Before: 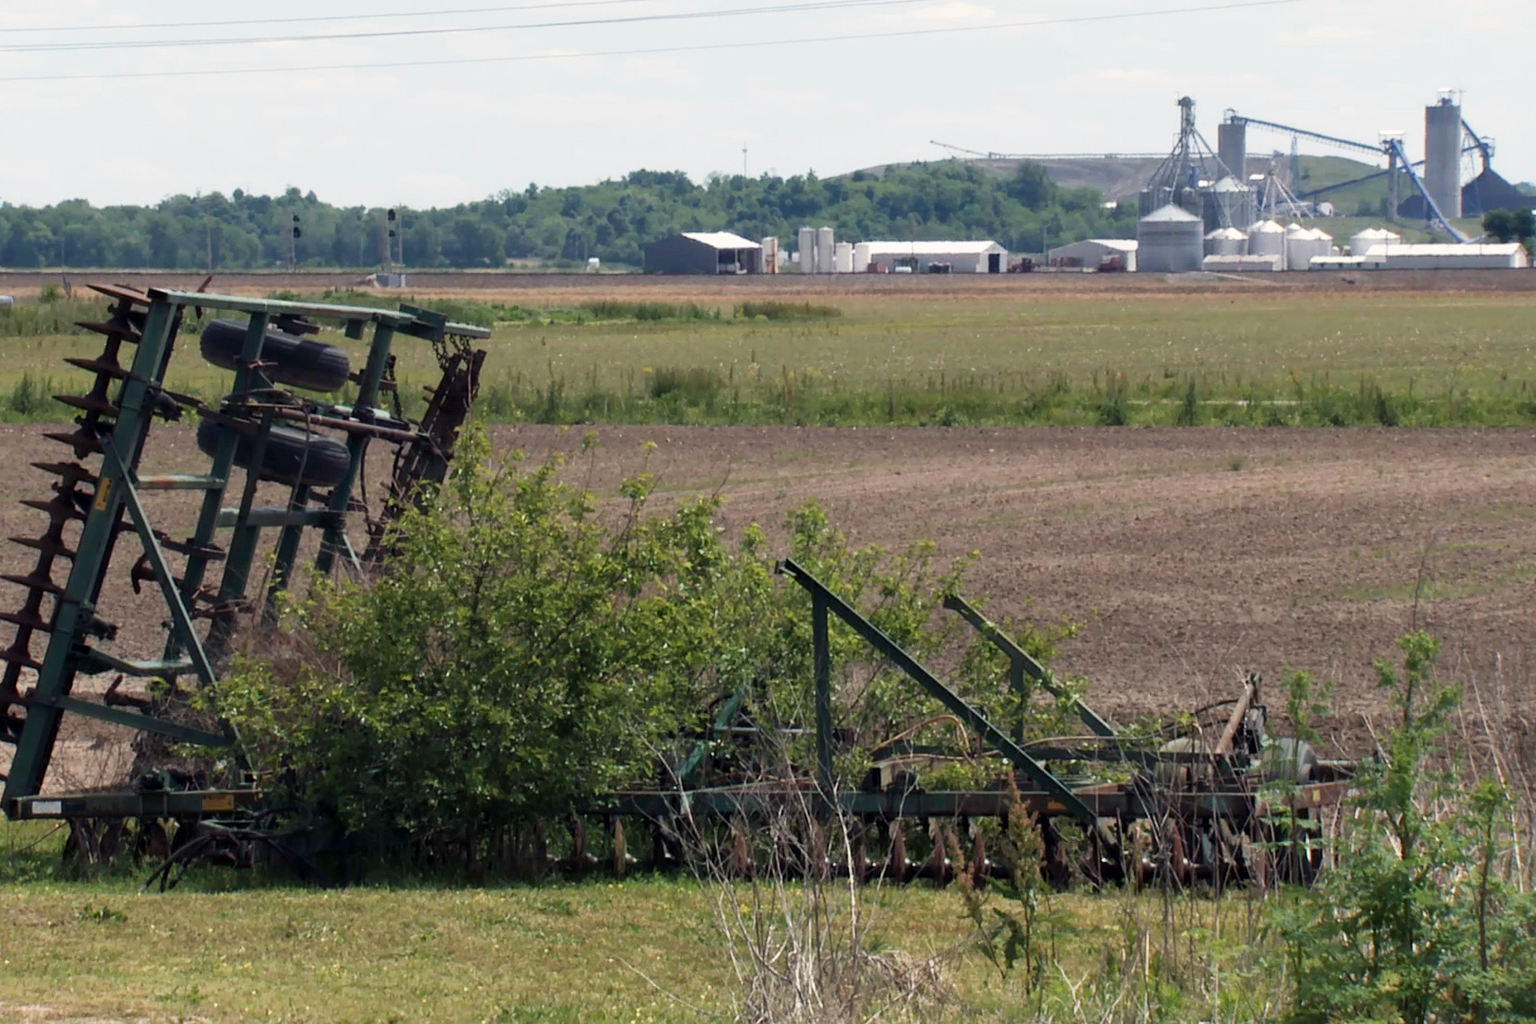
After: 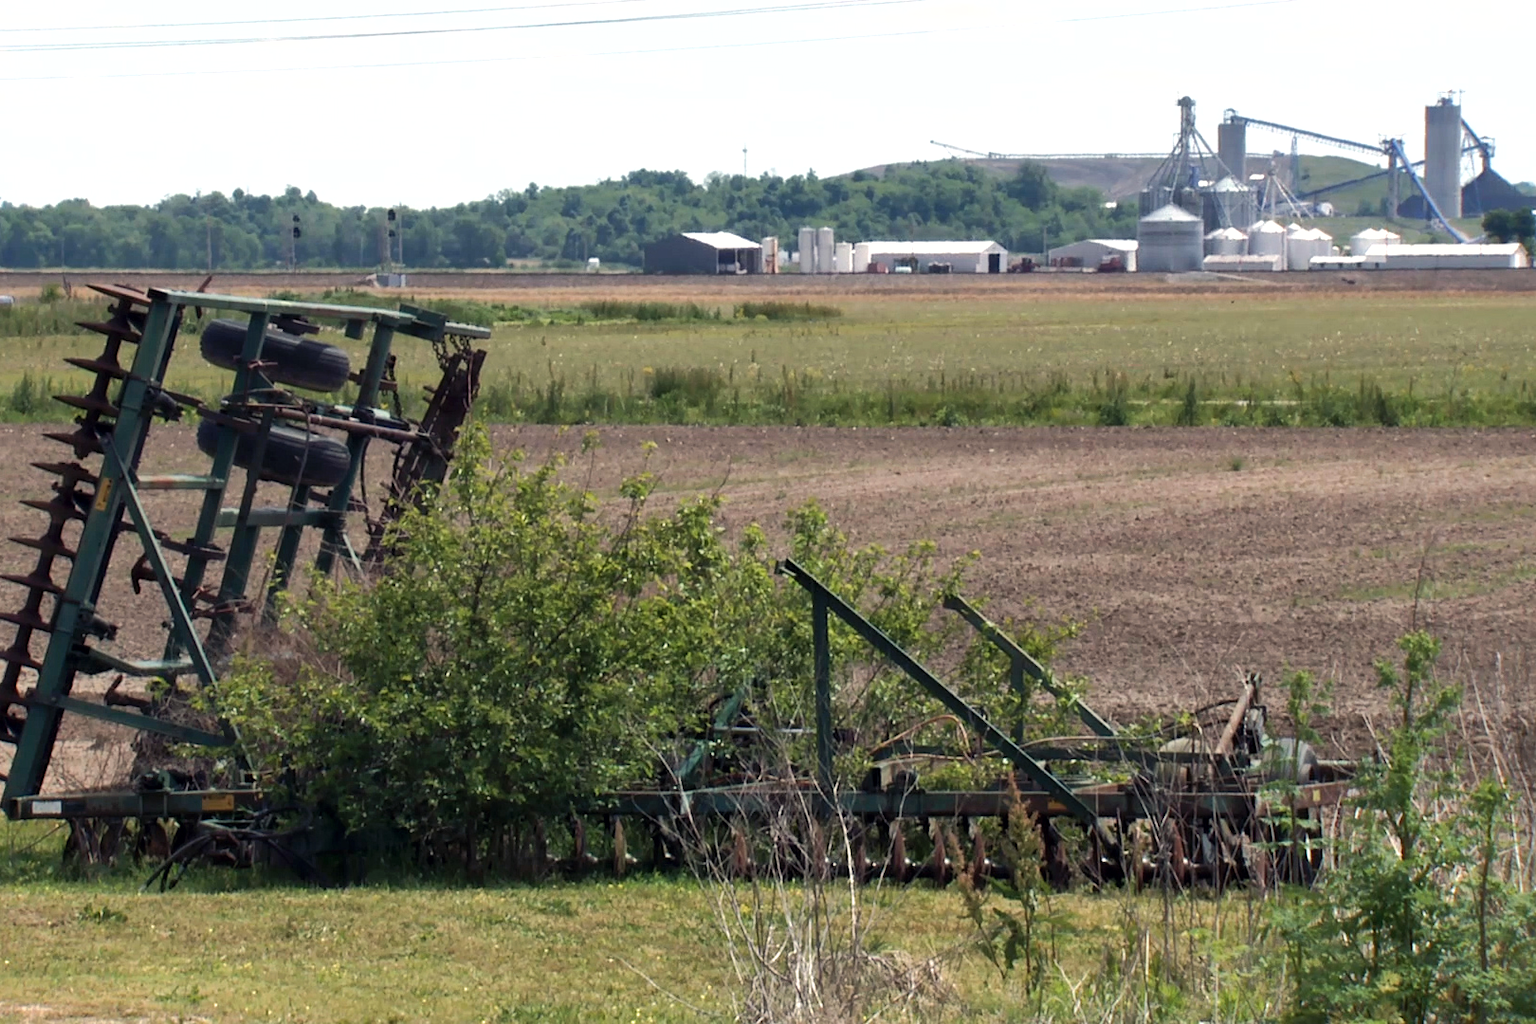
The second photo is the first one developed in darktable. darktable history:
tone equalizer: -8 EV -0.378 EV, -7 EV -0.401 EV, -6 EV -0.33 EV, -5 EV -0.233 EV, -3 EV 0.247 EV, -2 EV 0.352 EV, -1 EV 0.383 EV, +0 EV 0.436 EV, edges refinement/feathering 500, mask exposure compensation -1.57 EV, preserve details no
shadows and highlights: on, module defaults
